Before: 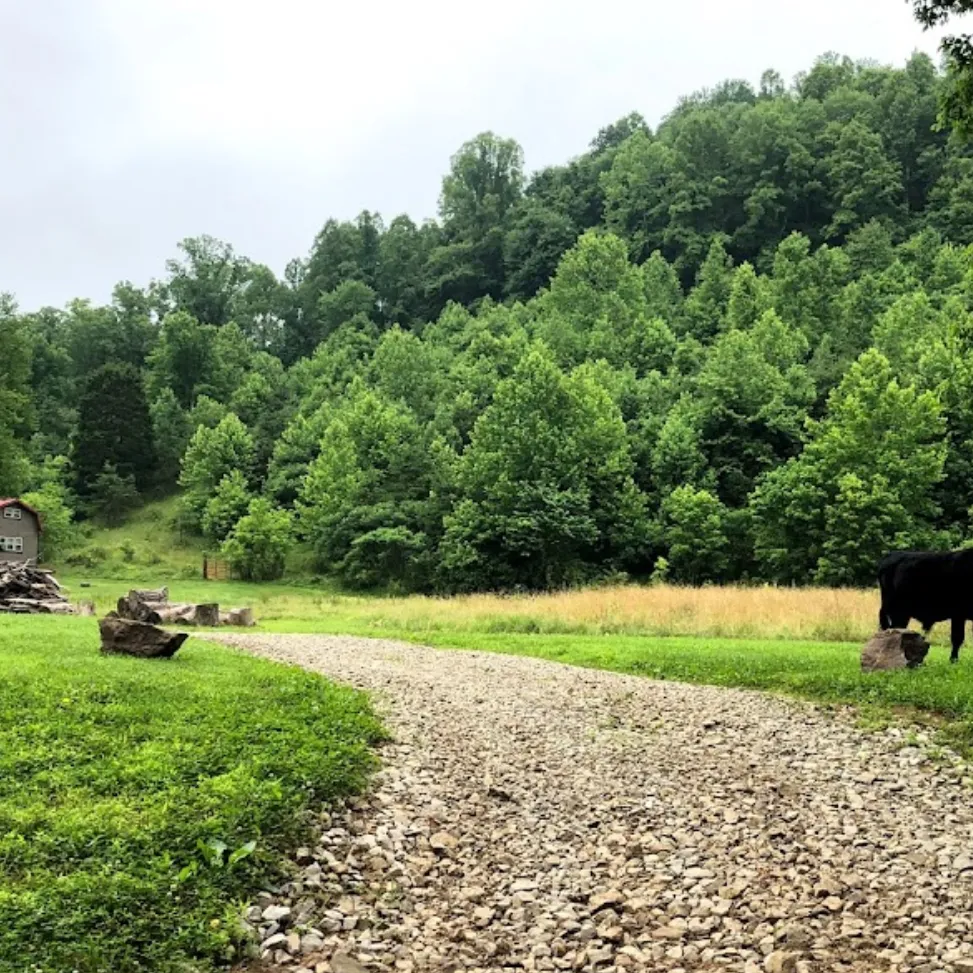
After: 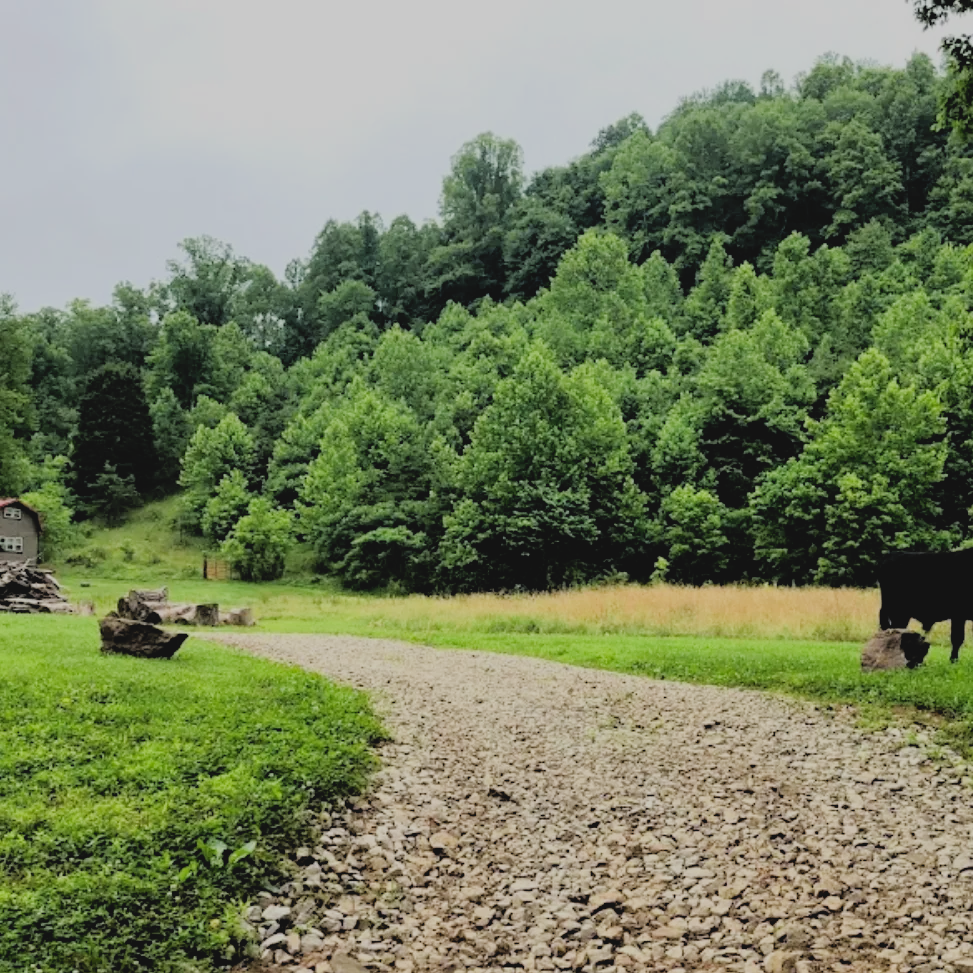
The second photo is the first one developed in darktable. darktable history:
contrast brightness saturation: contrast -0.117
filmic rgb: black relative exposure -4.62 EV, white relative exposure 4.77 EV, hardness 2.36, latitude 36.54%, contrast 1.045, highlights saturation mix 0.771%, shadows ↔ highlights balance 1.16%
